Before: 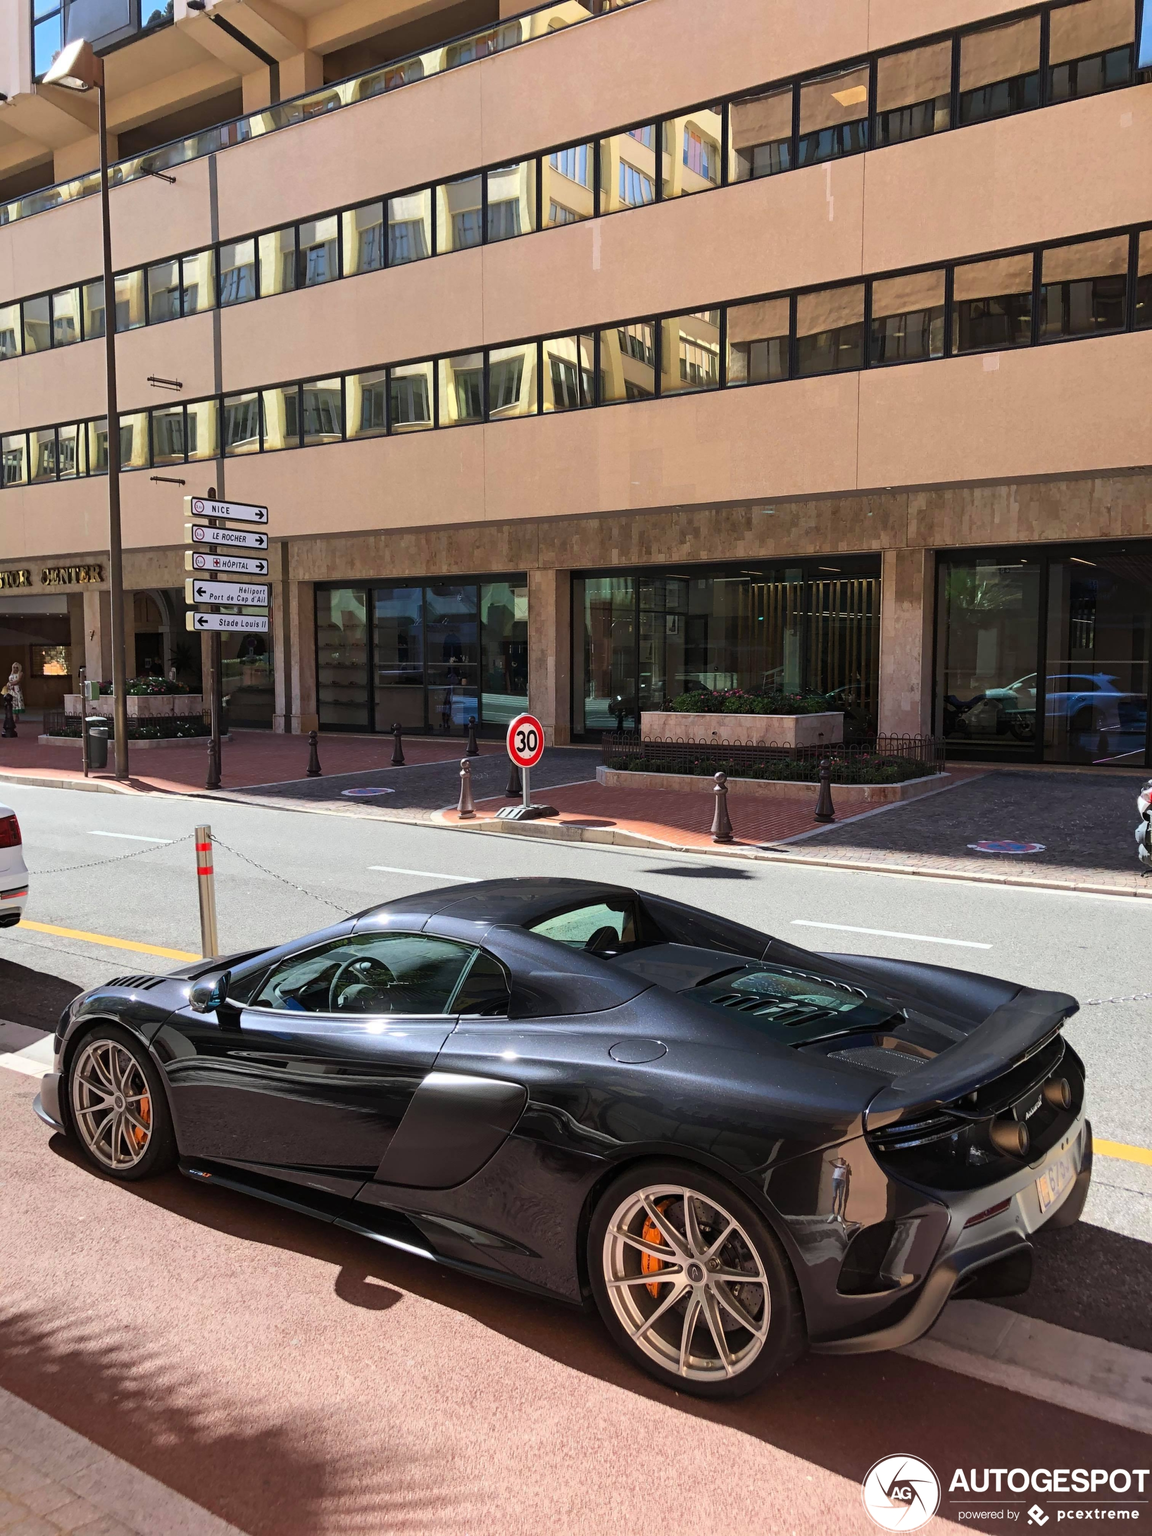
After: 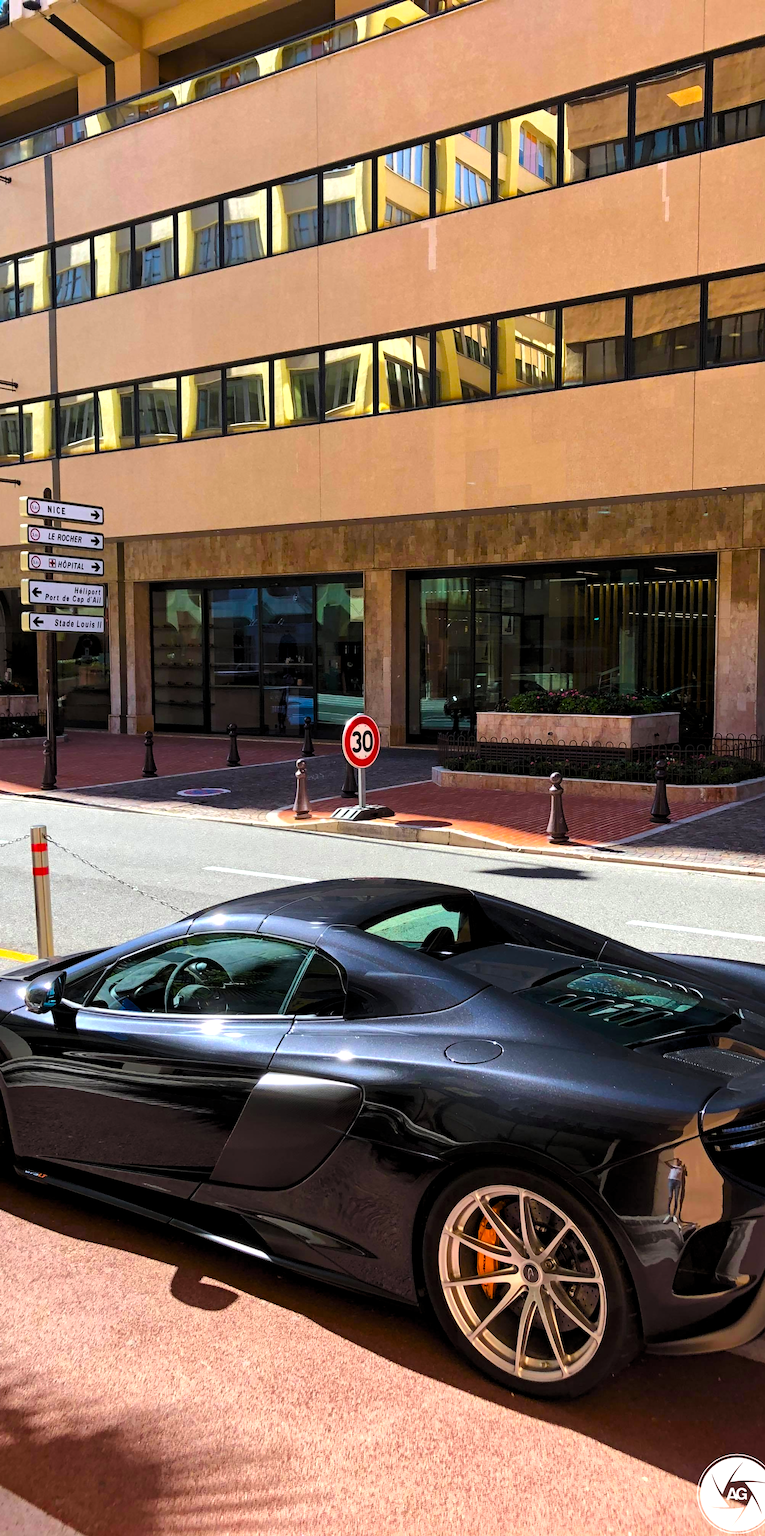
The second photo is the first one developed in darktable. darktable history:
crop and rotate: left 14.293%, right 19.248%
shadows and highlights: shadows 9.36, white point adjustment 1.06, highlights -39.9
levels: levels [0.052, 0.496, 0.908]
color balance rgb: perceptual saturation grading › global saturation 37.255%, perceptual saturation grading › shadows 35.755%, global vibrance 20%
